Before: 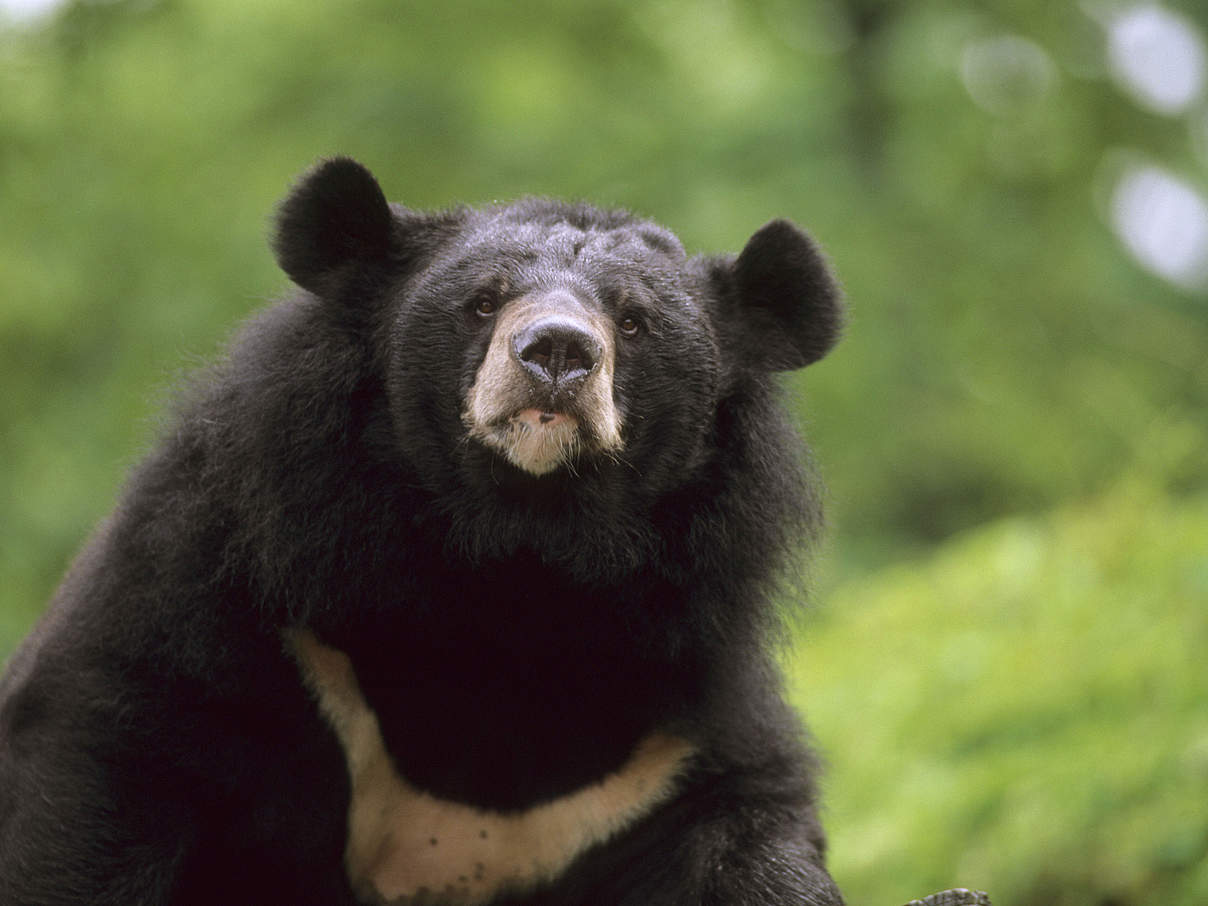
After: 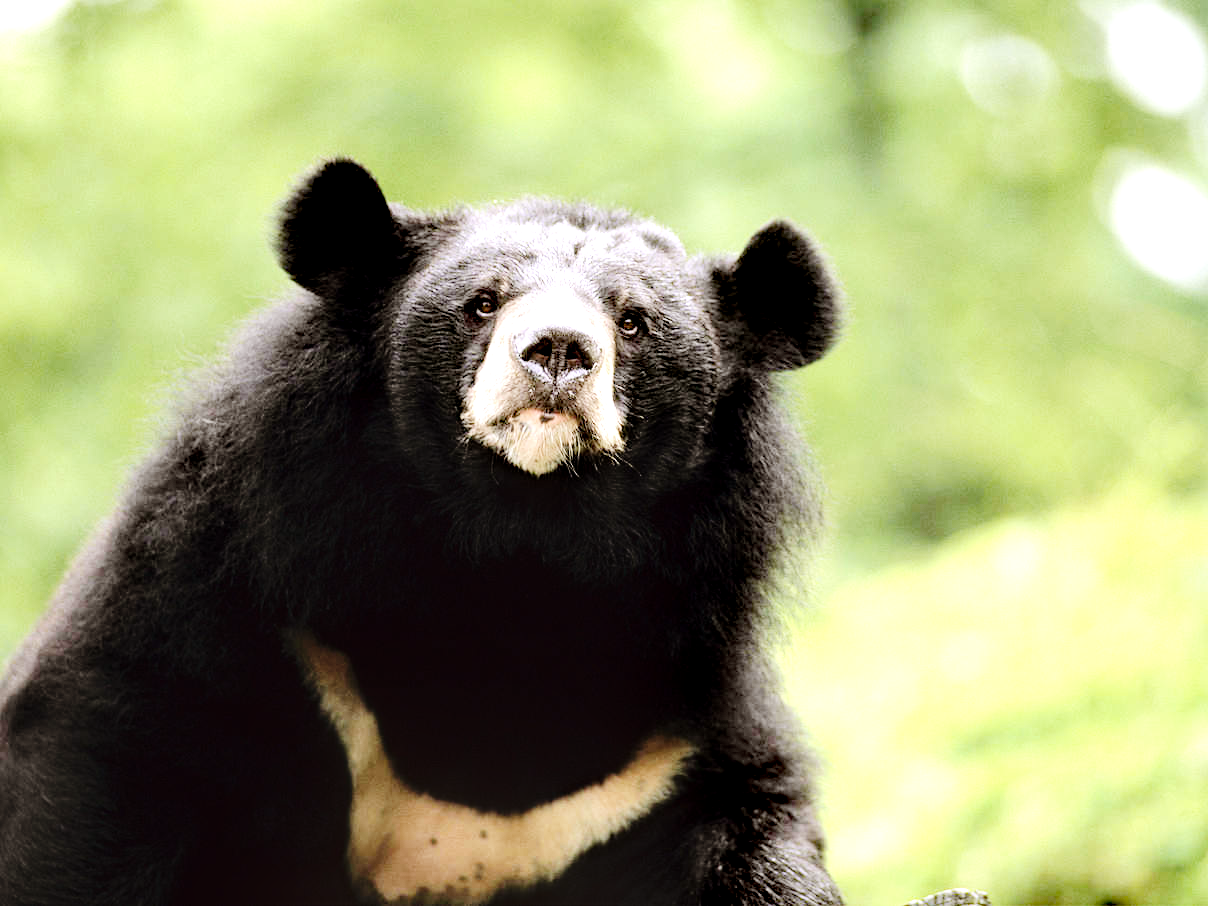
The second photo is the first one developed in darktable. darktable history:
tone equalizer: -8 EV -1.12 EV, -7 EV -0.98 EV, -6 EV -0.893 EV, -5 EV -0.561 EV, -3 EV 0.596 EV, -2 EV 0.838 EV, -1 EV 0.99 EV, +0 EV 1.07 EV
base curve: curves: ch0 [(0, 0) (0.036, 0.025) (0.121, 0.166) (0.206, 0.329) (0.605, 0.79) (1, 1)], fusion 1, preserve colors none
